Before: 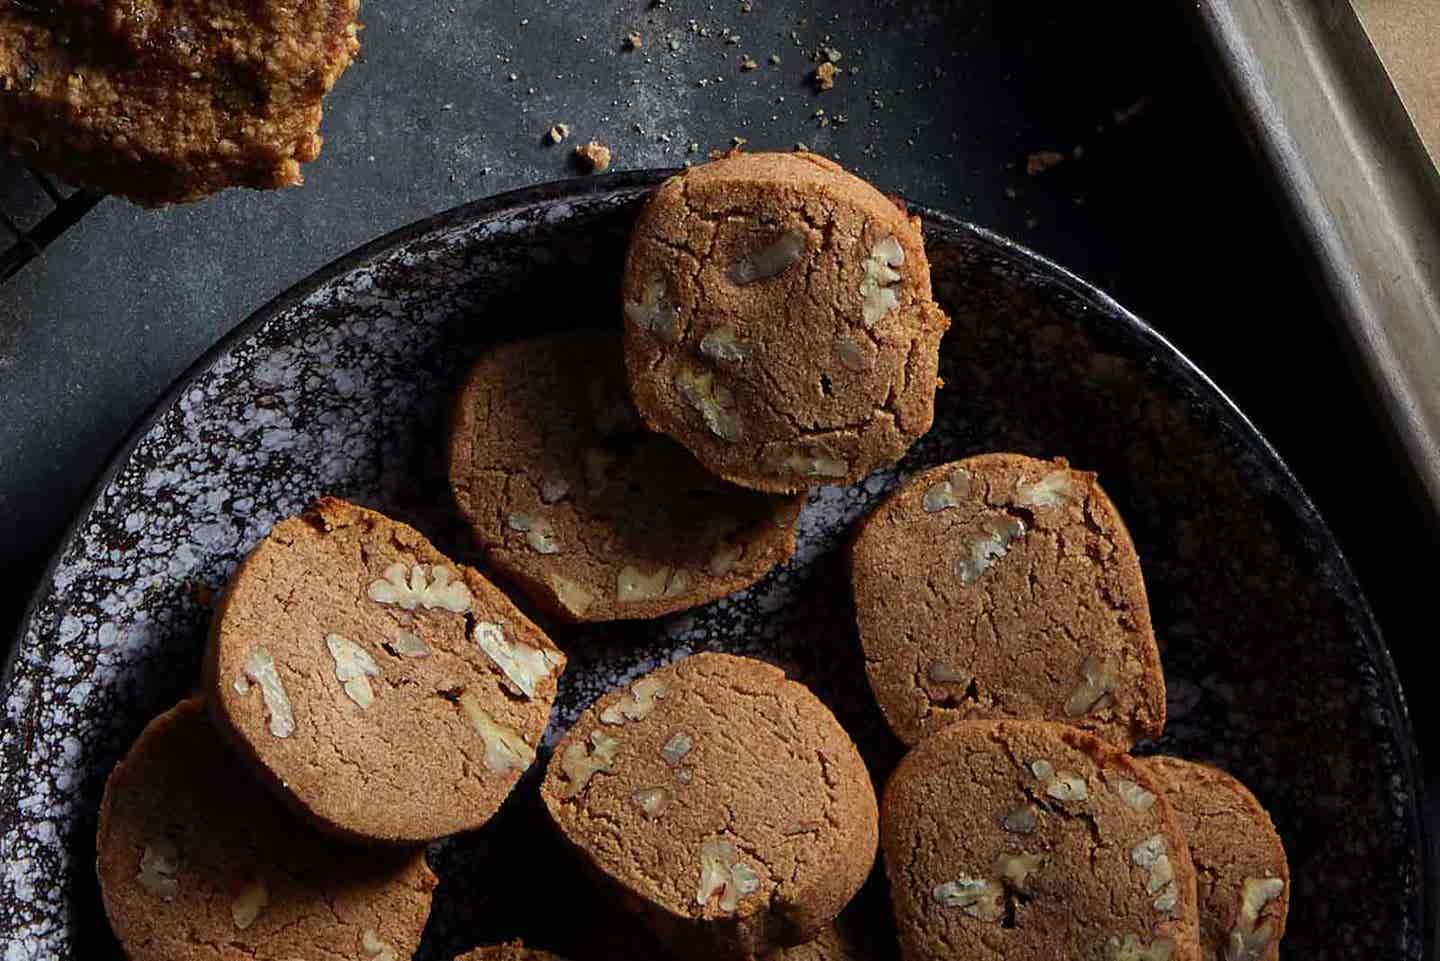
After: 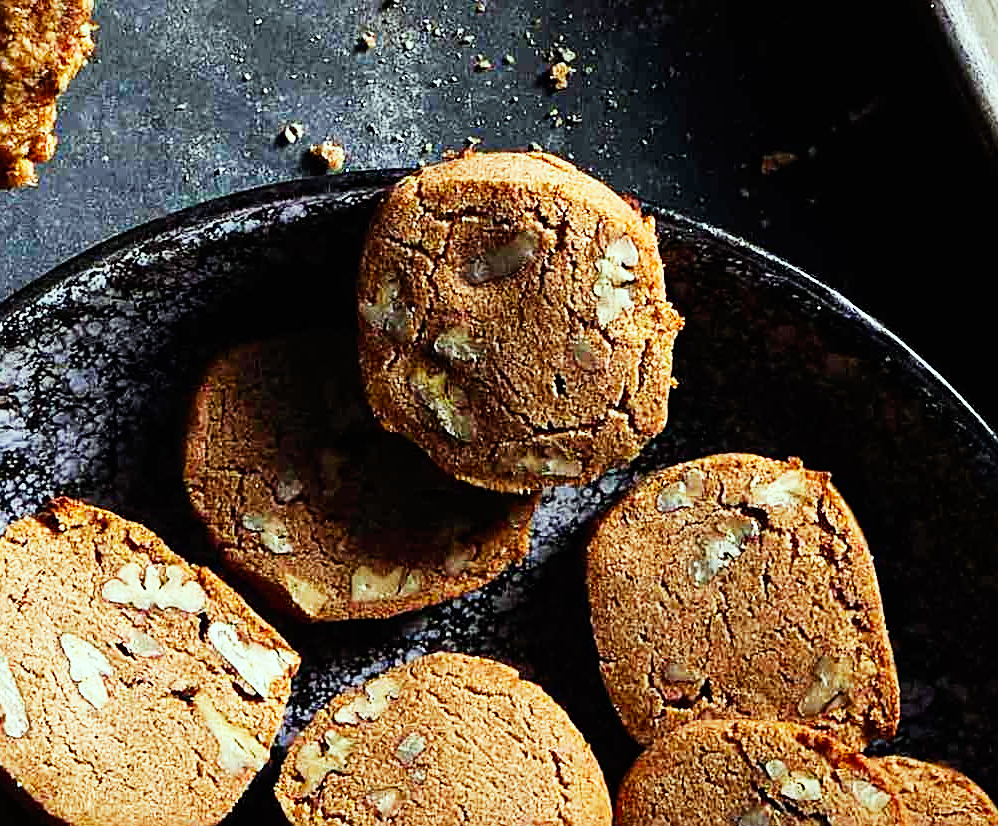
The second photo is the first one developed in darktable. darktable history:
base curve: curves: ch0 [(0, 0) (0.007, 0.004) (0.027, 0.03) (0.046, 0.07) (0.207, 0.54) (0.442, 0.872) (0.673, 0.972) (1, 1)], preserve colors none
crop: left 18.479%, right 12.2%, bottom 13.971%
sharpen: on, module defaults
color correction: highlights a* -6.69, highlights b* 0.49
